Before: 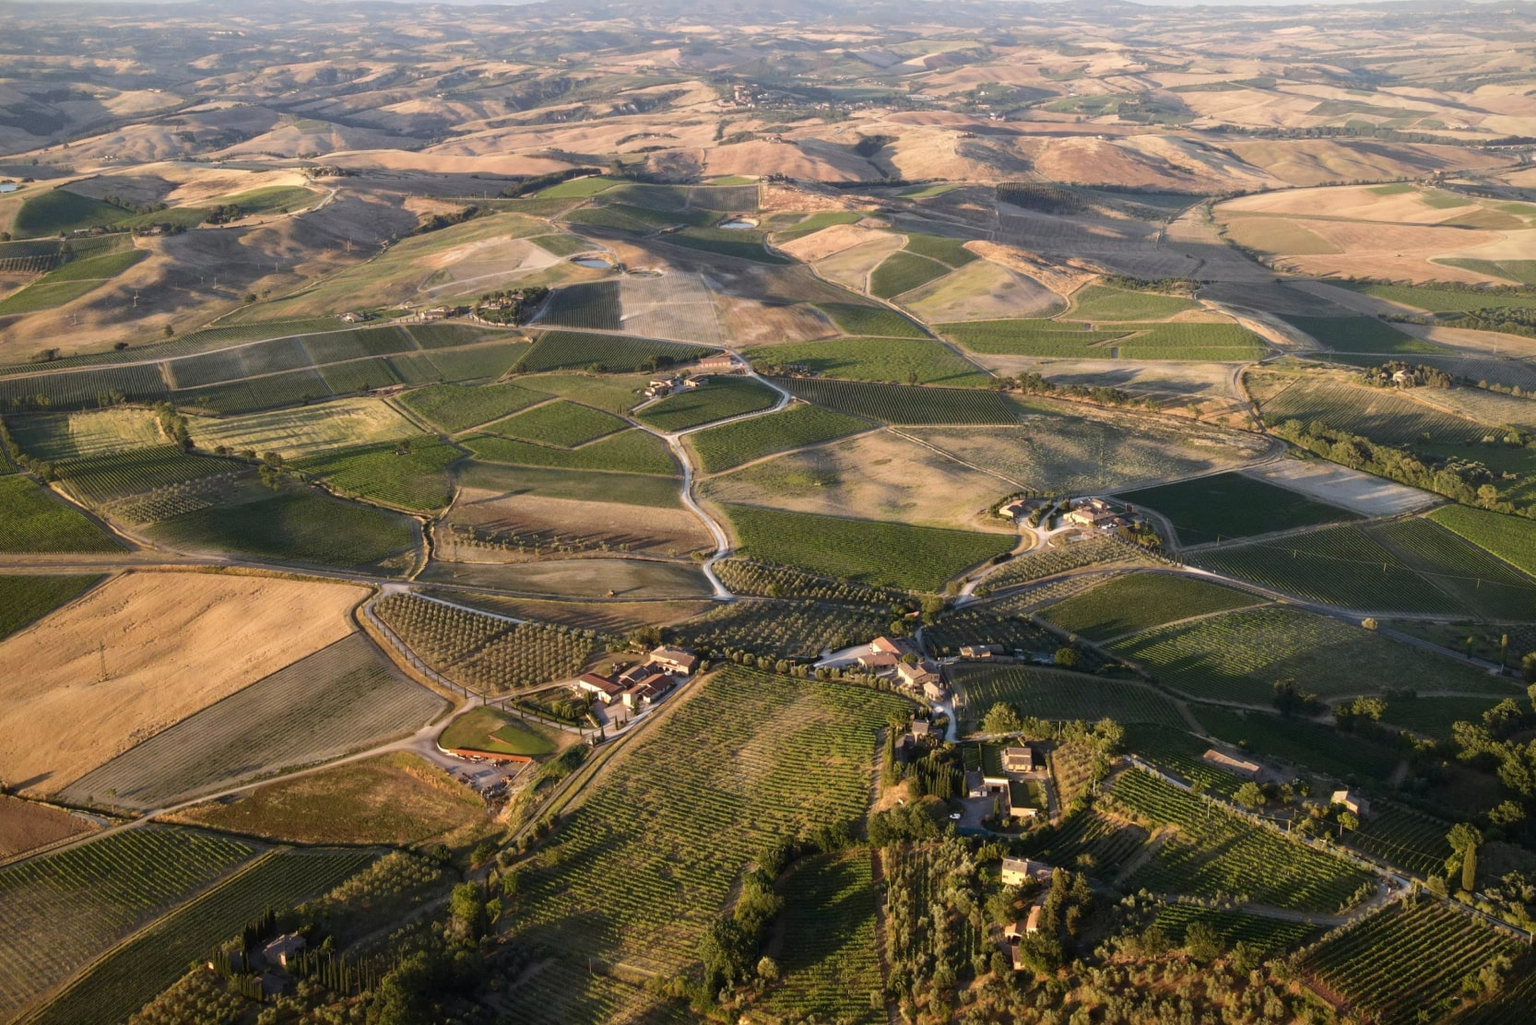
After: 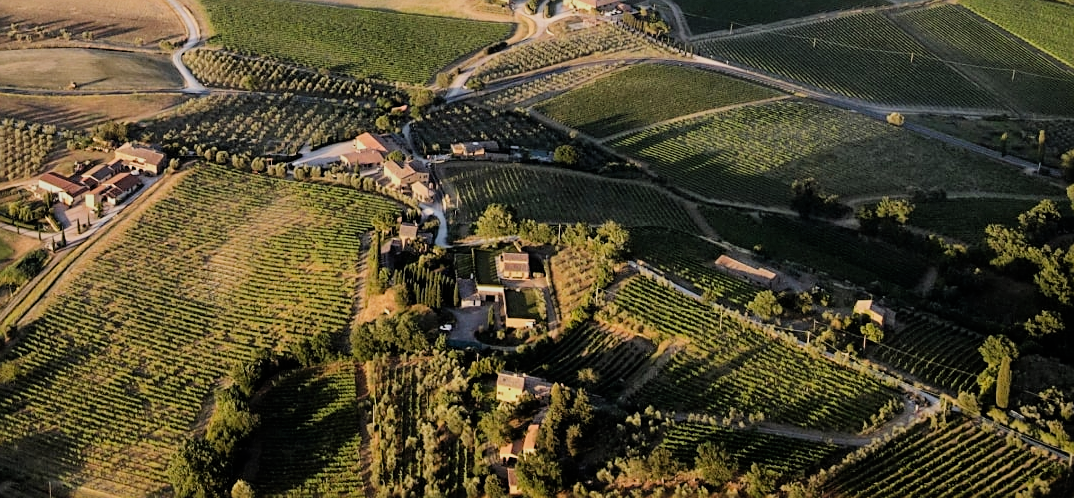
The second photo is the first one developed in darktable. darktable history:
exposure: black level correction 0, exposure 0.5 EV, compensate exposure bias true, compensate highlight preservation false
sharpen: on, module defaults
filmic rgb: black relative exposure -6.15 EV, white relative exposure 6.96 EV, hardness 2.23, color science v6 (2022)
crop and rotate: left 35.509%, top 50.238%, bottom 4.934%
